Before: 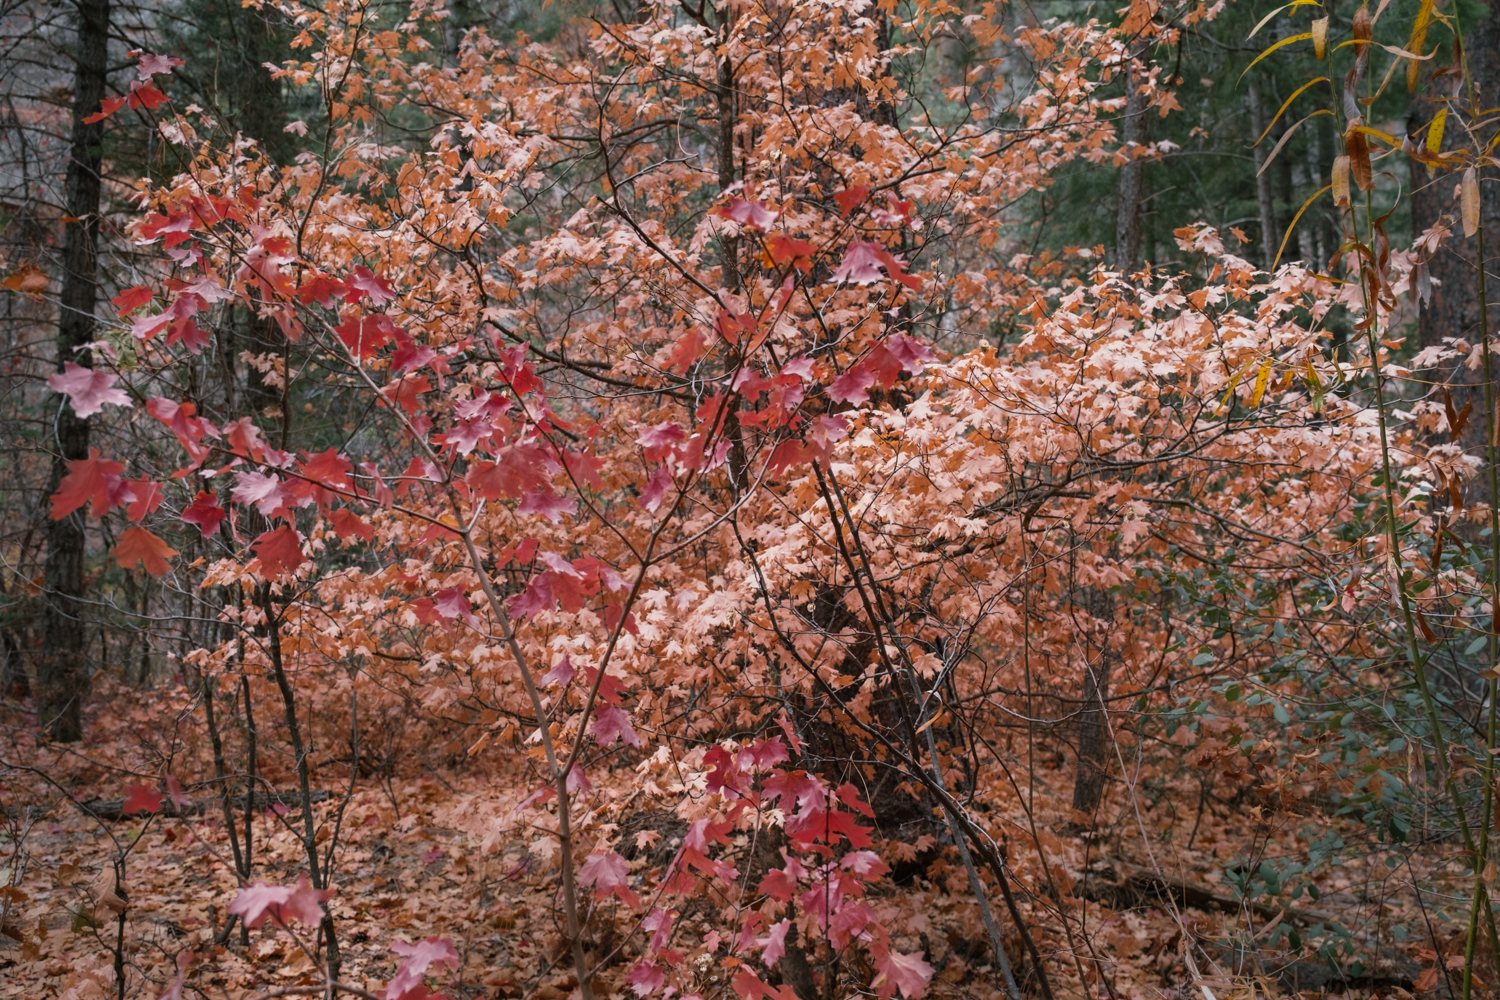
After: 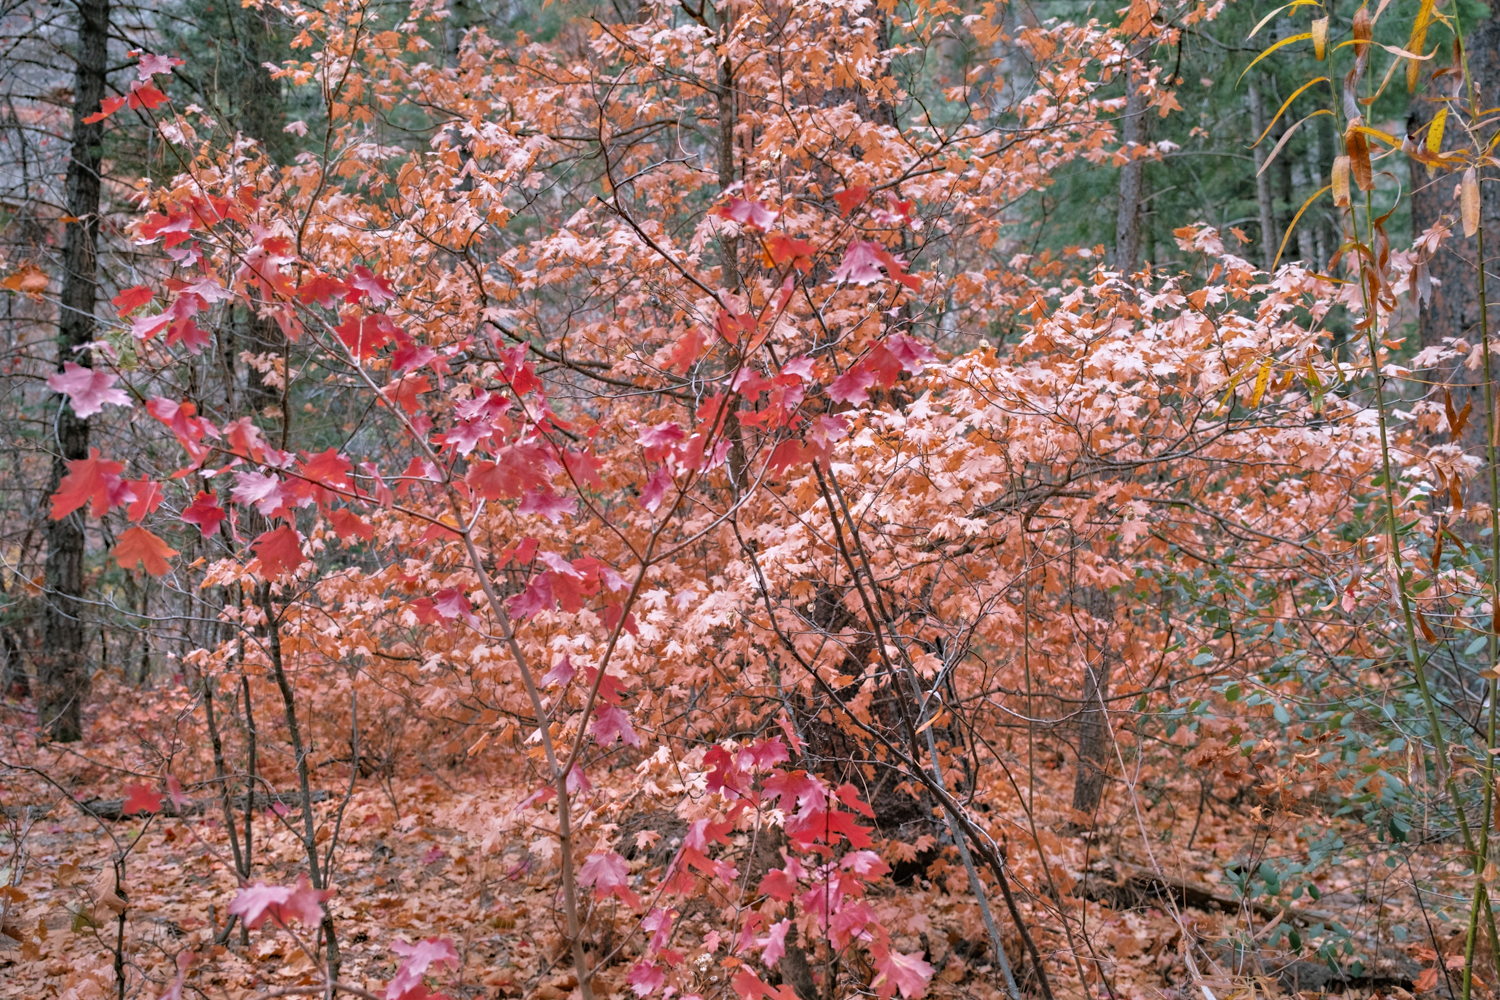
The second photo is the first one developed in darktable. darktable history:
tone equalizer: -7 EV 0.154 EV, -6 EV 0.602 EV, -5 EV 1.13 EV, -4 EV 1.35 EV, -3 EV 1.15 EV, -2 EV 0.6 EV, -1 EV 0.149 EV
haze removal: adaptive false
color calibration: illuminant as shot in camera, x 0.358, y 0.373, temperature 4628.91 K, saturation algorithm version 1 (2020)
exposure: exposure 0.201 EV, compensate highlight preservation false
